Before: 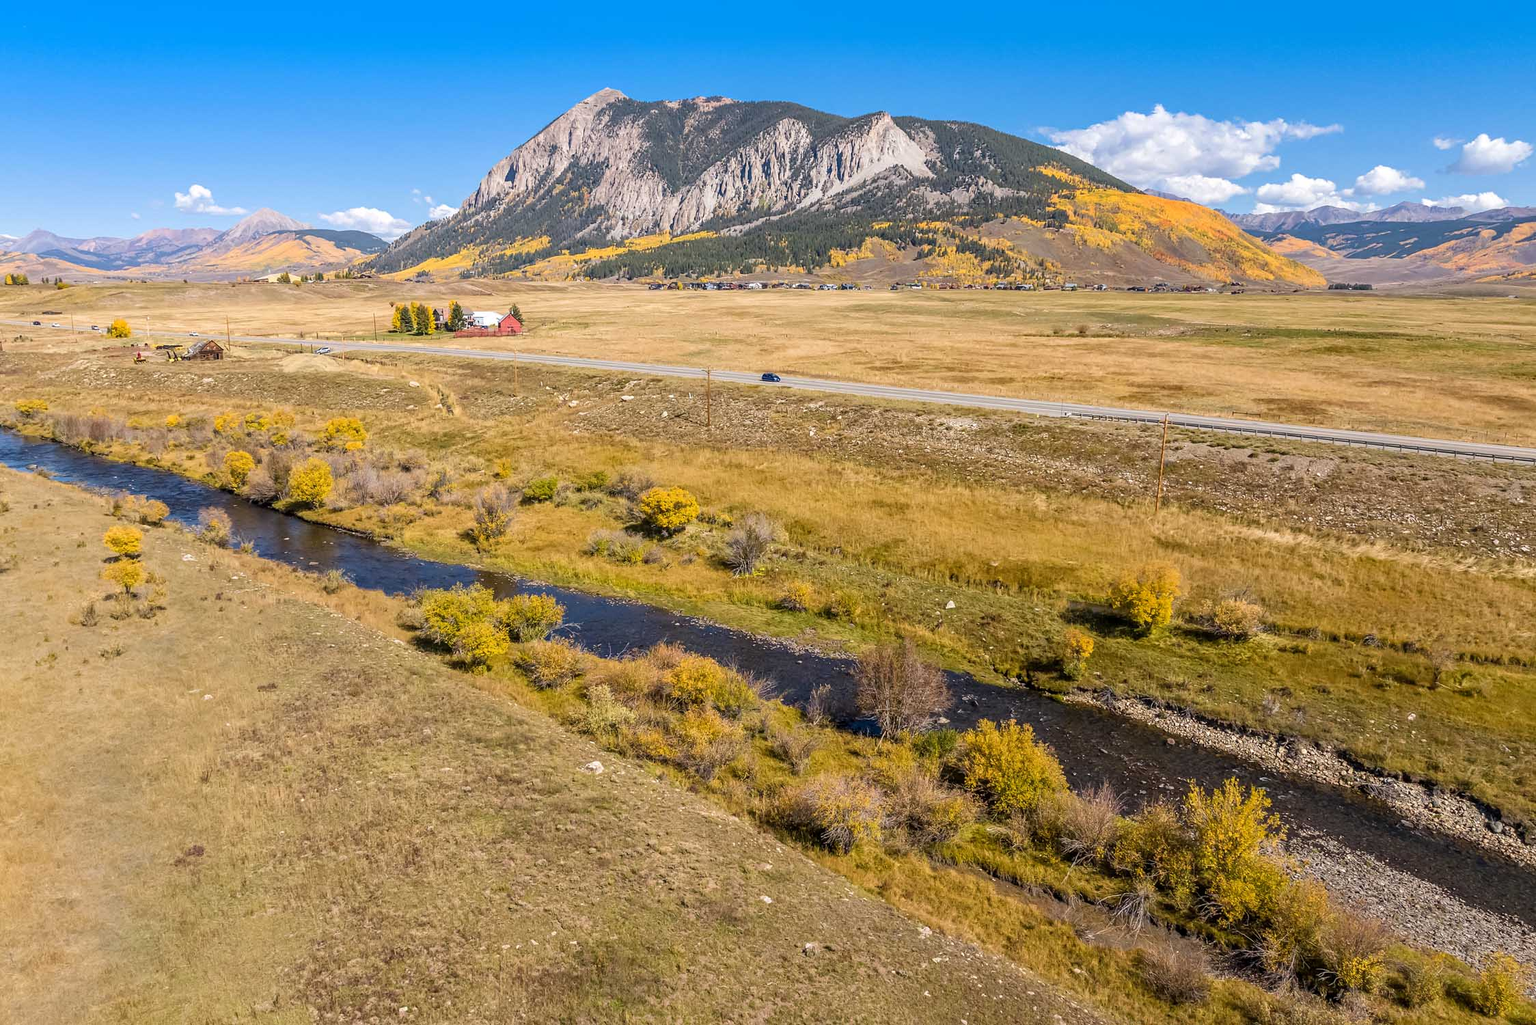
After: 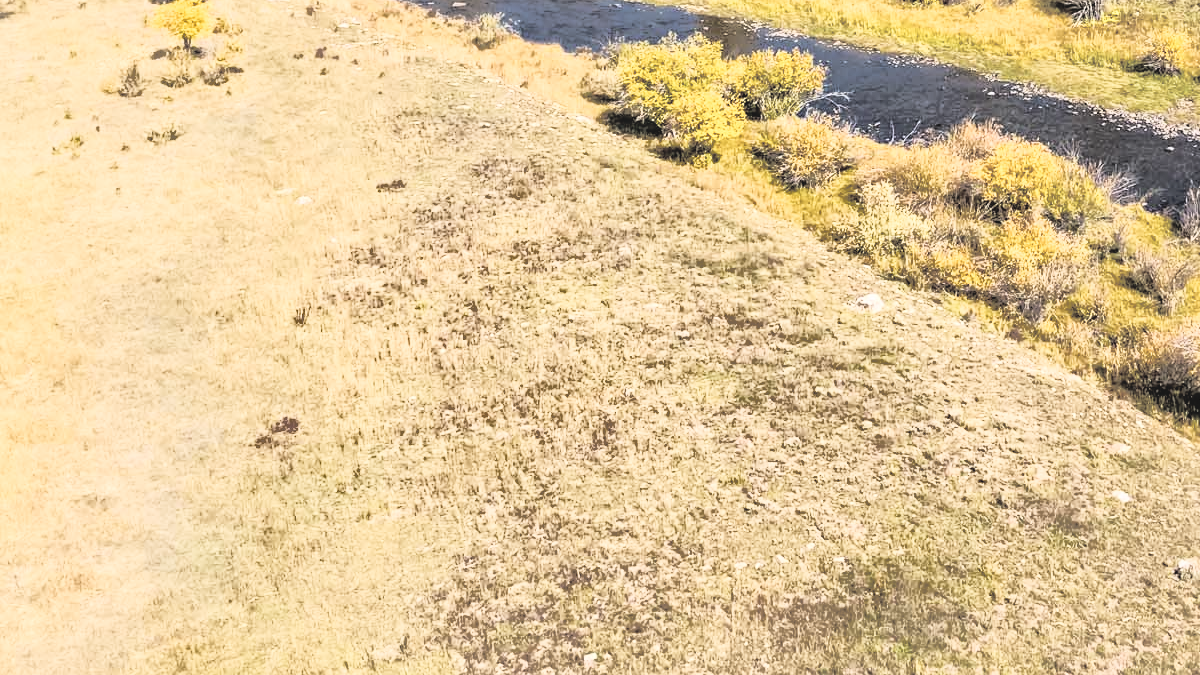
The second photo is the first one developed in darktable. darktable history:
shadows and highlights: shadows 60, highlights -60
crop and rotate: top 54.778%, right 46.61%, bottom 0.159%
rgb curve: curves: ch0 [(0, 0) (0.21, 0.15) (0.24, 0.21) (0.5, 0.75) (0.75, 0.96) (0.89, 0.99) (1, 1)]; ch1 [(0, 0.02) (0.21, 0.13) (0.25, 0.2) (0.5, 0.67) (0.75, 0.9) (0.89, 0.97) (1, 1)]; ch2 [(0, 0.02) (0.21, 0.13) (0.25, 0.2) (0.5, 0.67) (0.75, 0.9) (0.89, 0.97) (1, 1)], compensate middle gray true
contrast brightness saturation: brightness 0.18, saturation -0.5
color balance rgb: shadows fall-off 101%, linear chroma grading › mid-tones 7.63%, perceptual saturation grading › mid-tones 11.68%, mask middle-gray fulcrum 22.45%, global vibrance 10.11%, saturation formula JzAzBz (2021)
tone curve: curves: ch0 [(0, 0) (0.003, 0.032) (0.011, 0.033) (0.025, 0.036) (0.044, 0.046) (0.069, 0.069) (0.1, 0.108) (0.136, 0.157) (0.177, 0.208) (0.224, 0.256) (0.277, 0.313) (0.335, 0.379) (0.399, 0.444) (0.468, 0.514) (0.543, 0.595) (0.623, 0.687) (0.709, 0.772) (0.801, 0.854) (0.898, 0.933) (1, 1)], preserve colors none
